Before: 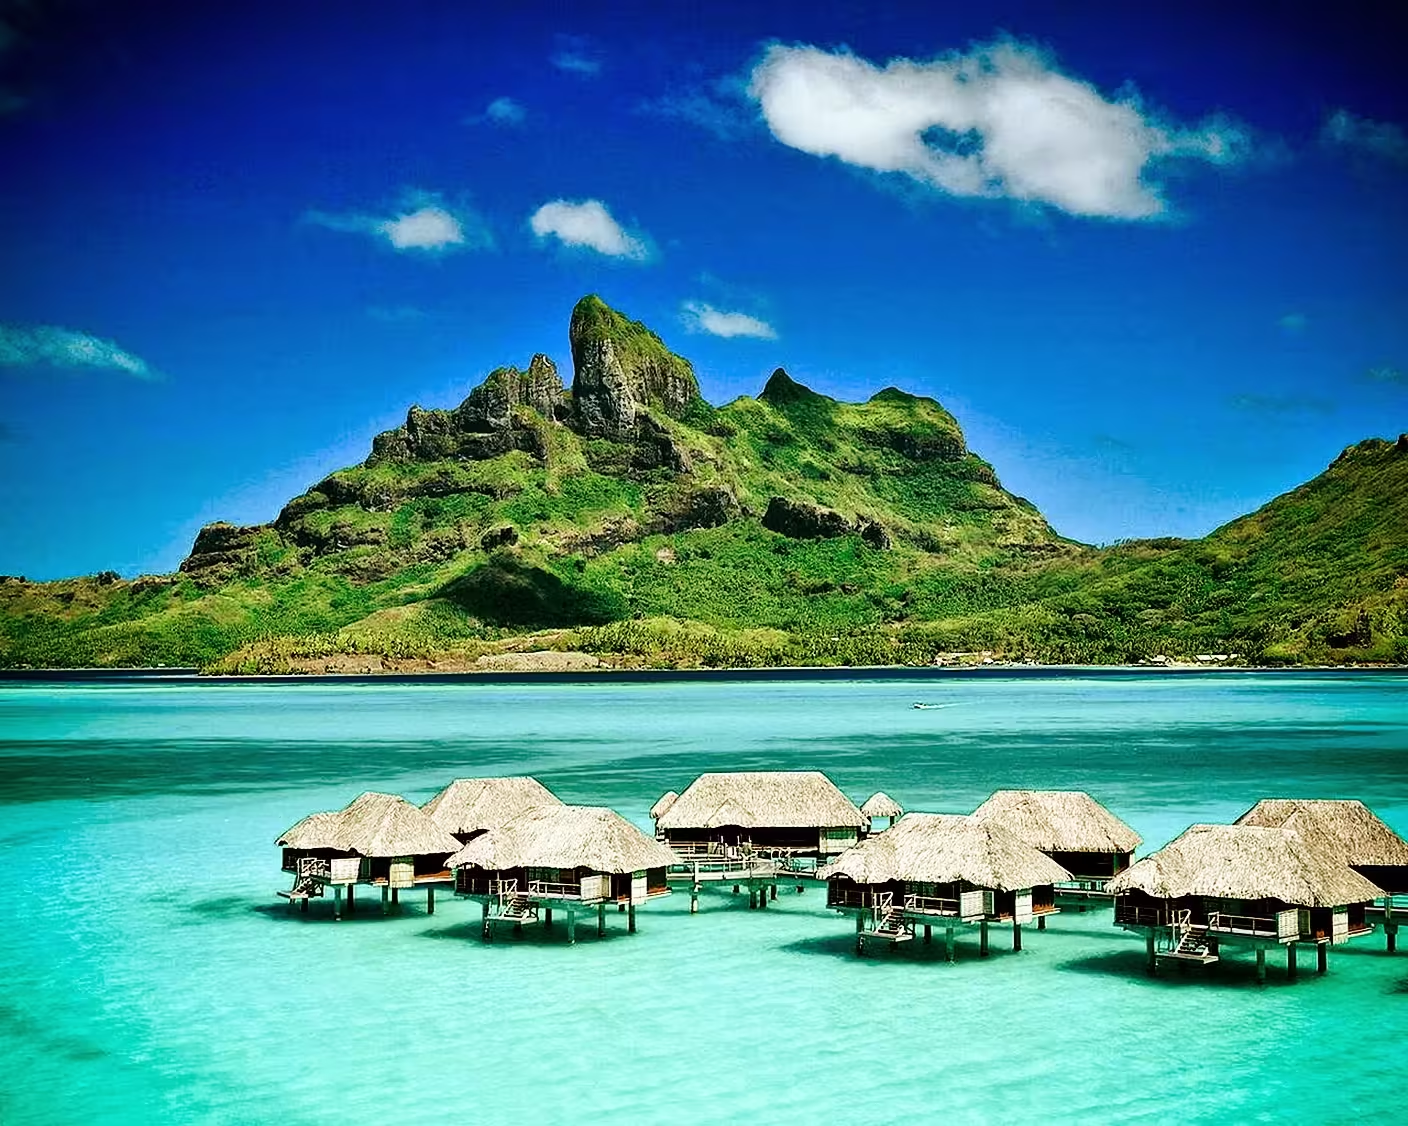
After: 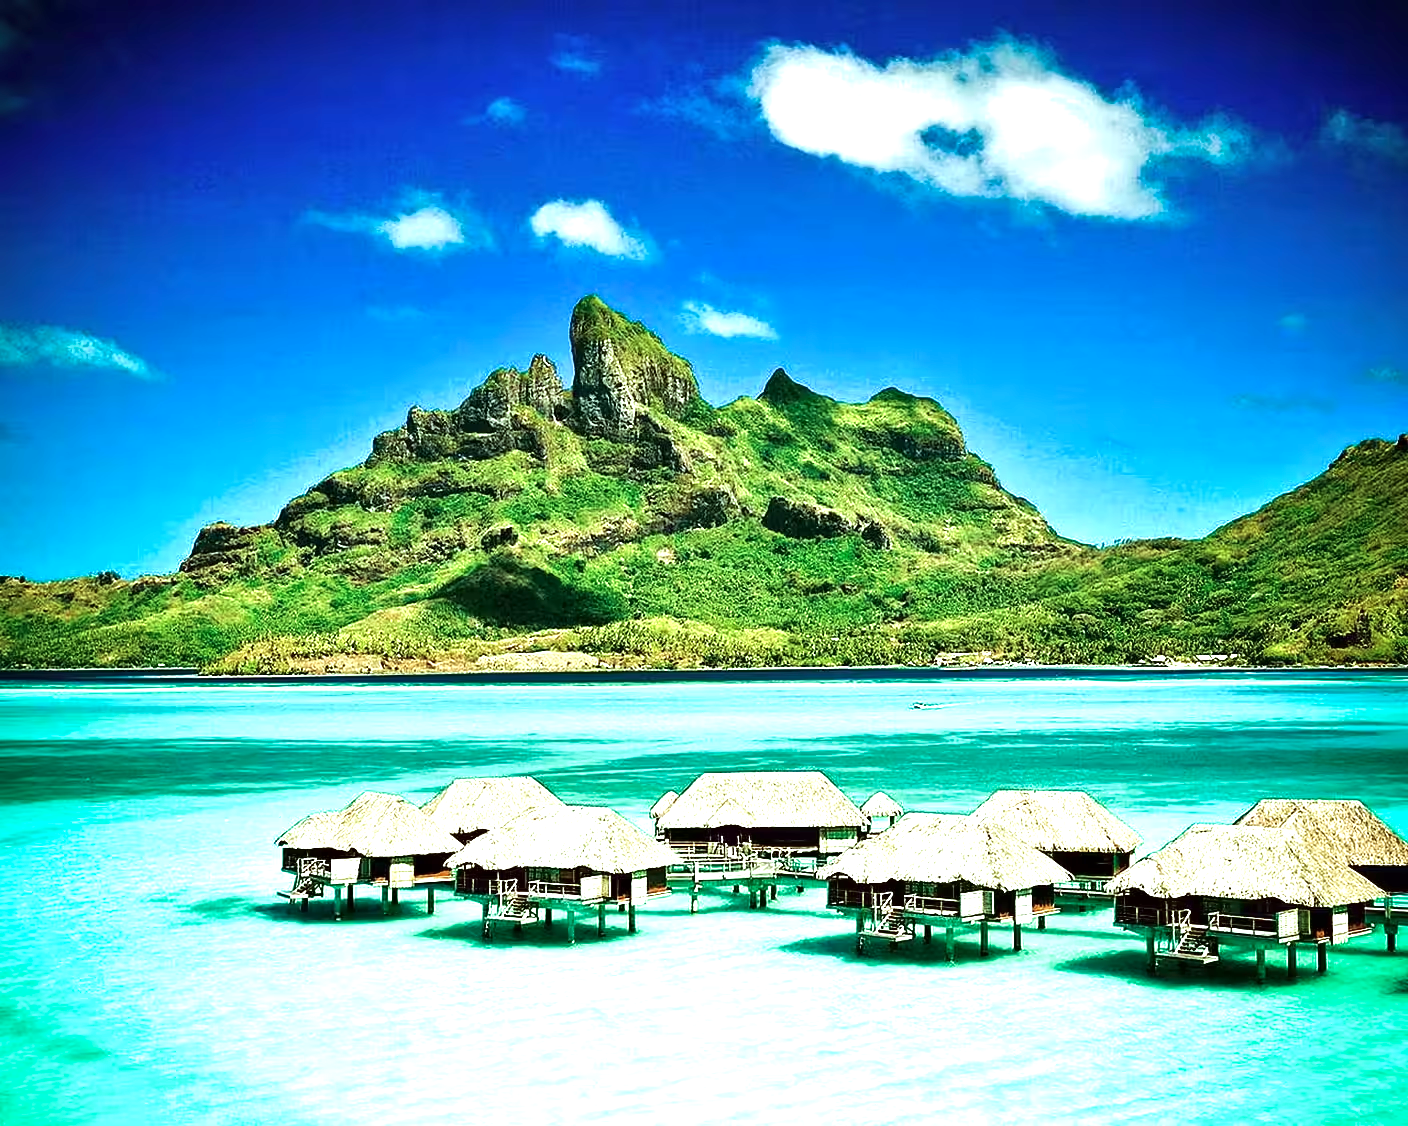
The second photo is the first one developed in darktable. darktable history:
color correction: highlights a* -6.69, highlights b* 0.49
exposure: exposure 0.921 EV, compensate highlight preservation false
velvia: on, module defaults
contrast brightness saturation: saturation -0.05
